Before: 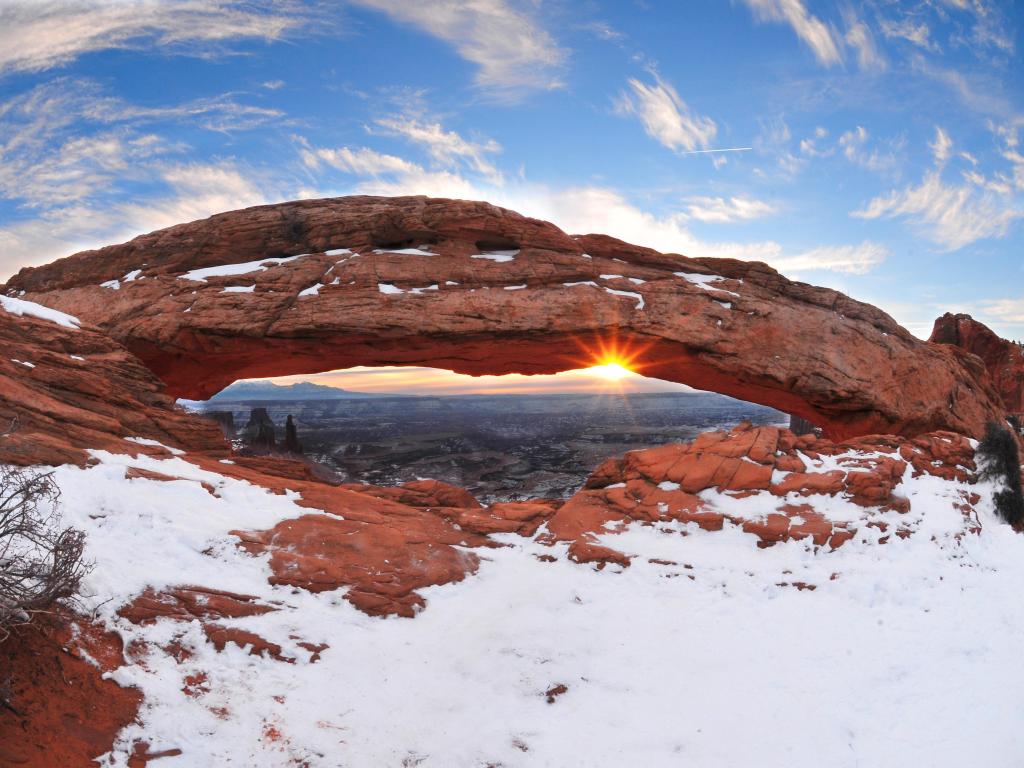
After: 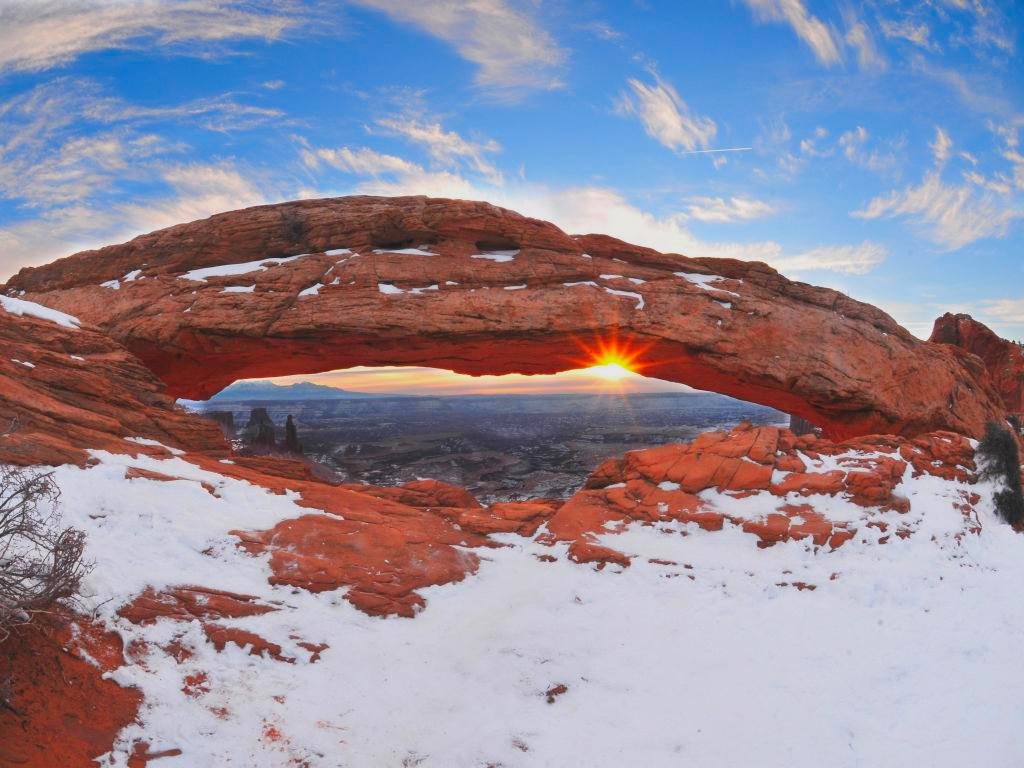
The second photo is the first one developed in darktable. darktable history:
contrast brightness saturation: contrast -0.173, saturation 0.187
tone equalizer: edges refinement/feathering 500, mask exposure compensation -1.57 EV, preserve details no
